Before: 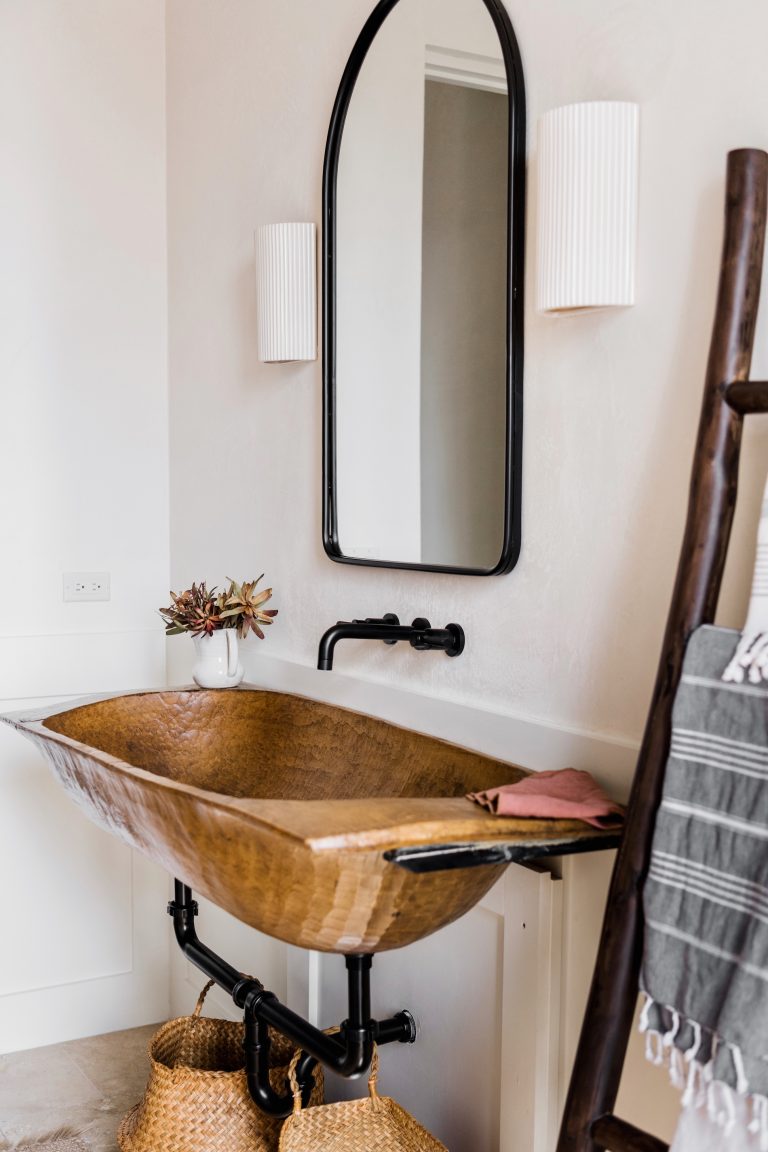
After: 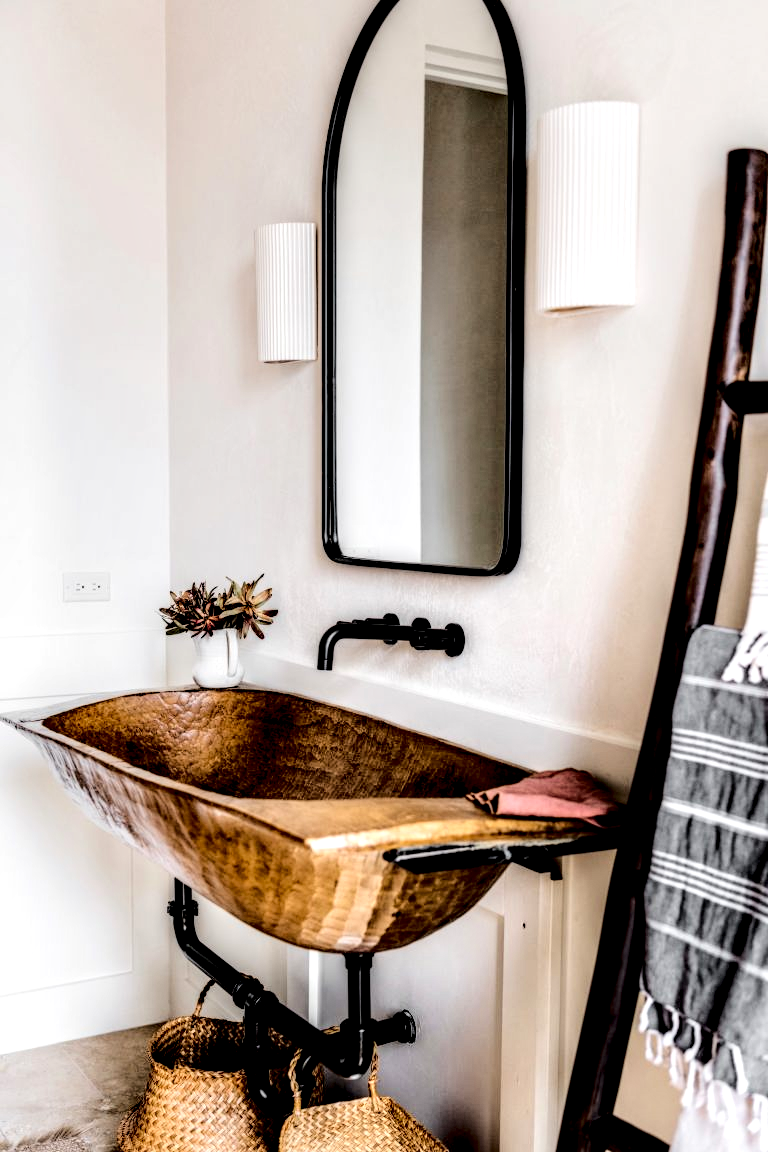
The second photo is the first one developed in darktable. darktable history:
local contrast: shadows 185%, detail 225%
rgb curve: curves: ch0 [(0, 0) (0.284, 0.292) (0.505, 0.644) (1, 1)]; ch1 [(0, 0) (0.284, 0.292) (0.505, 0.644) (1, 1)]; ch2 [(0, 0) (0.284, 0.292) (0.505, 0.644) (1, 1)], compensate middle gray true
